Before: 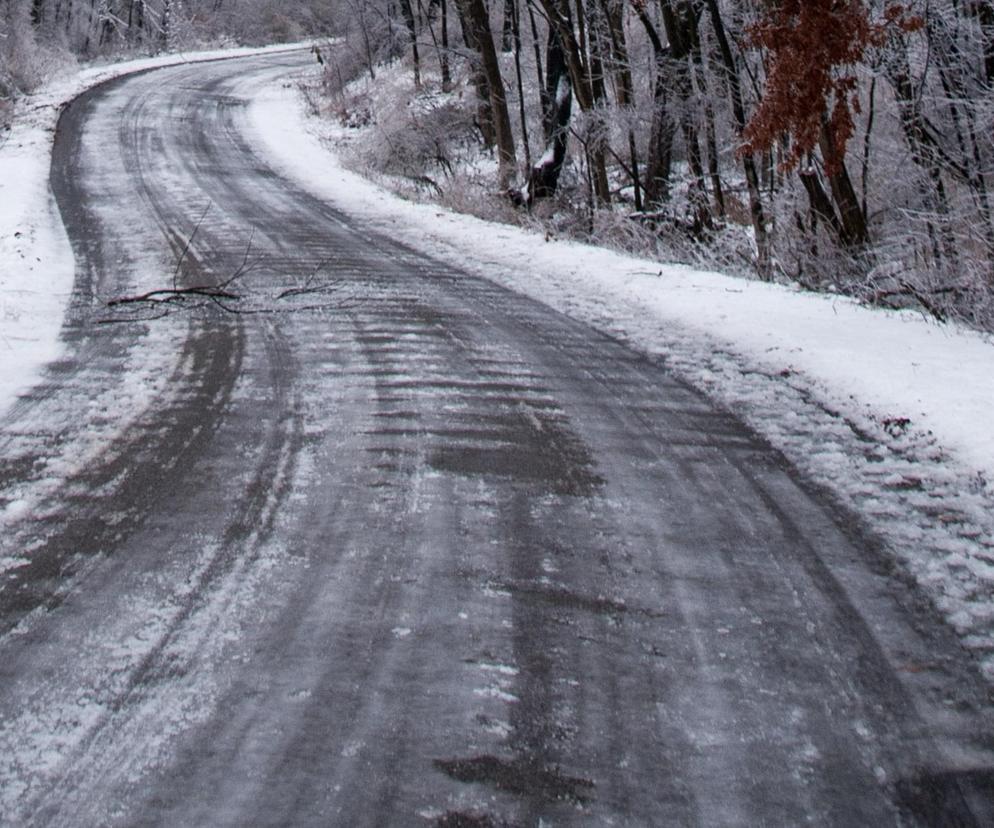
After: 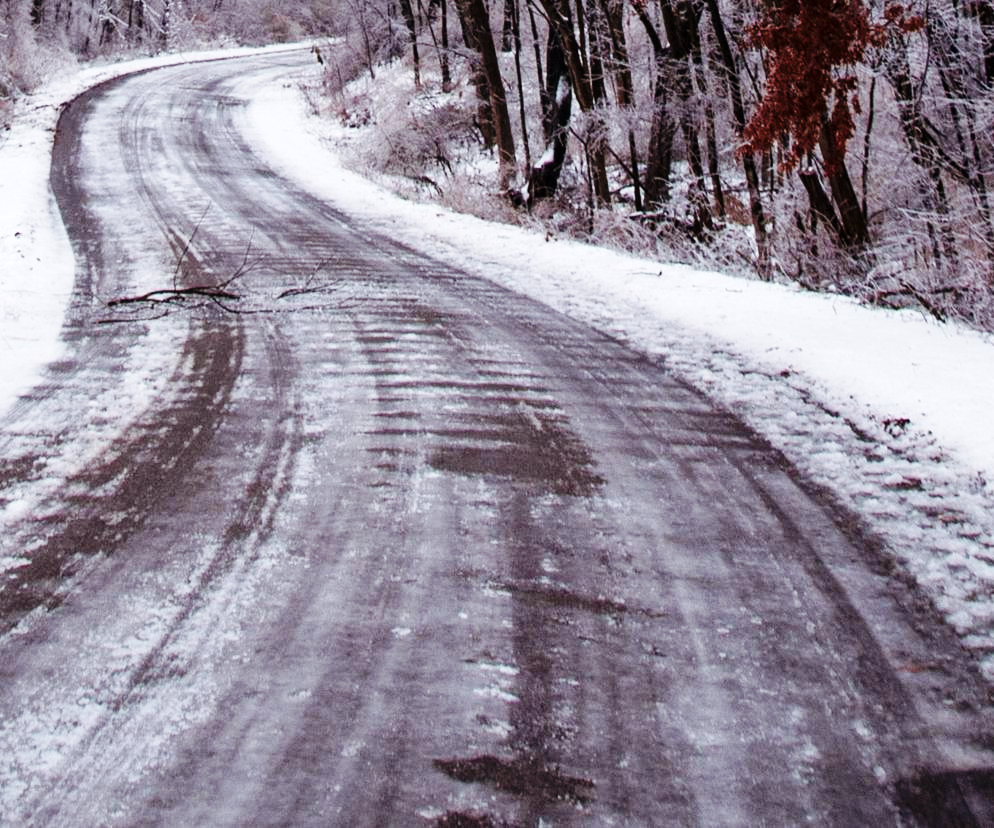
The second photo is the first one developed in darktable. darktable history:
base curve: curves: ch0 [(0, 0) (0.036, 0.025) (0.121, 0.166) (0.206, 0.329) (0.605, 0.79) (1, 1)], preserve colors none
color balance rgb: shadows lift › chroma 4.667%, shadows lift › hue 27.4°, perceptual saturation grading › global saturation 0.642%, perceptual brilliance grading › global brilliance 4.614%, global vibrance 9.336%
